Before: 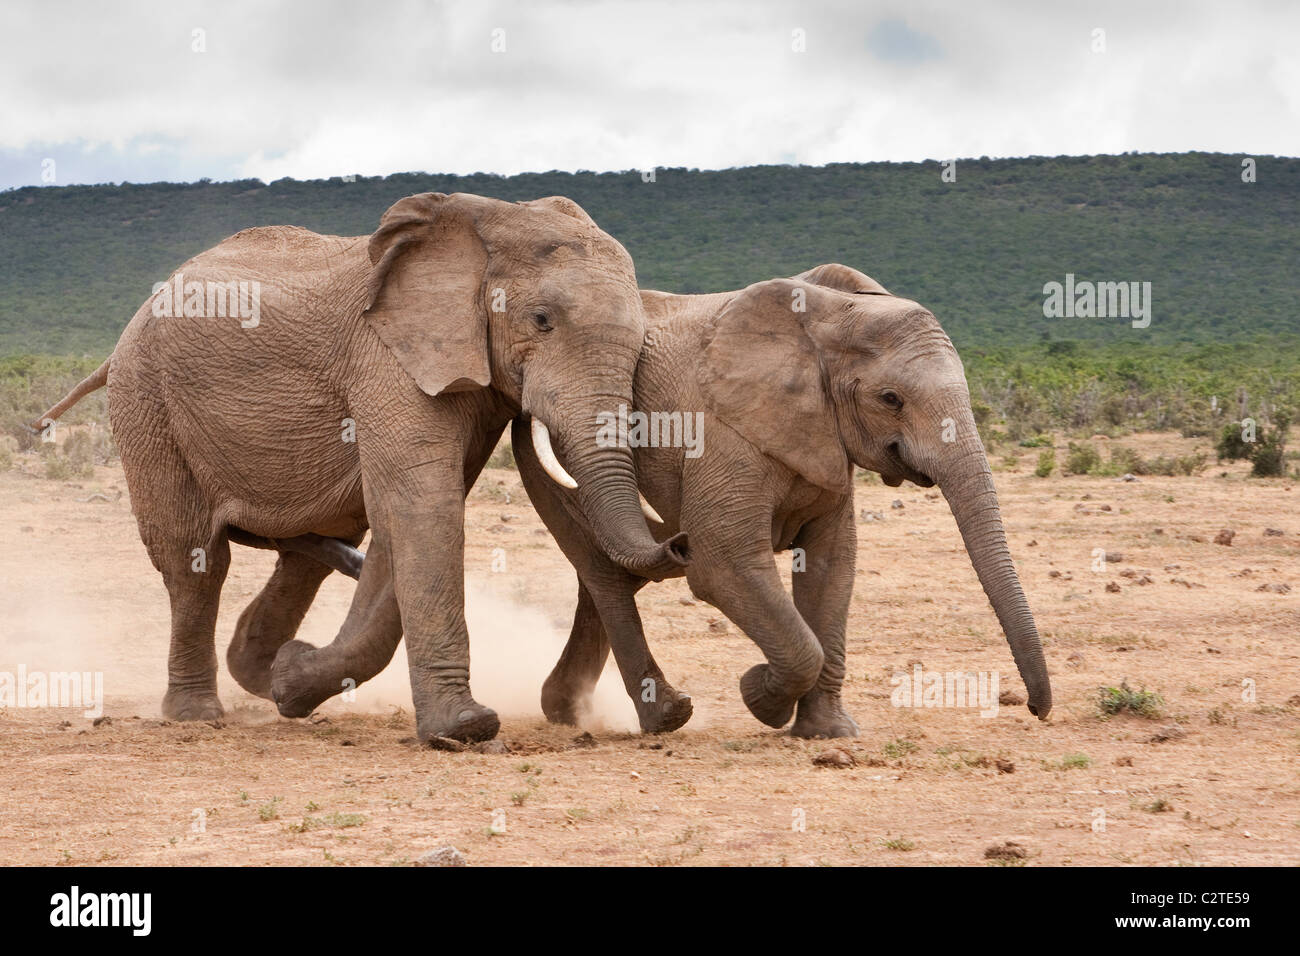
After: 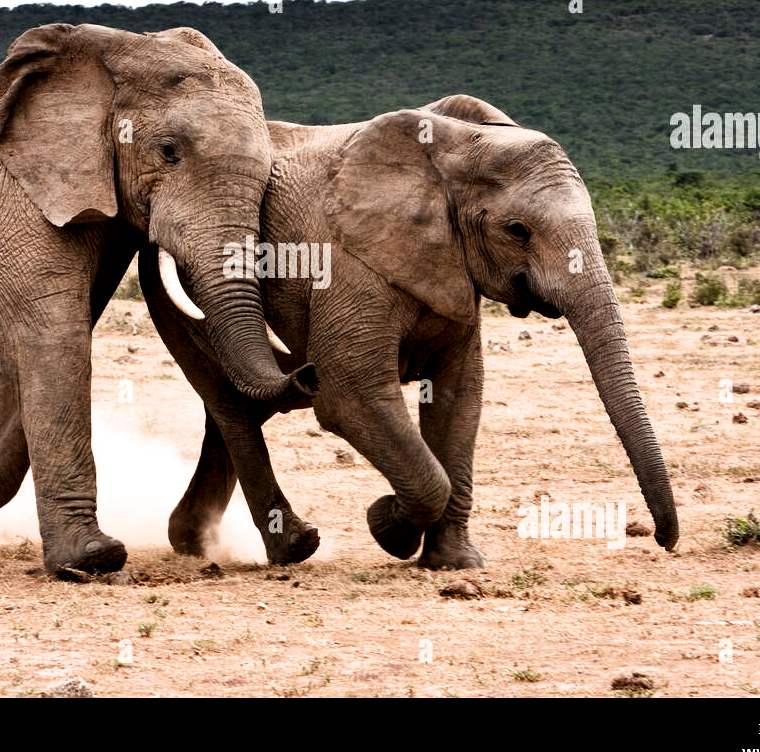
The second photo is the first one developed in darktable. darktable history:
filmic rgb: black relative exposure -3.61 EV, white relative exposure 2.14 EV, hardness 3.64
crop and rotate: left 28.726%, top 17.832%, right 12.75%, bottom 3.465%
contrast brightness saturation: contrast 0.065, brightness -0.139, saturation 0.113
